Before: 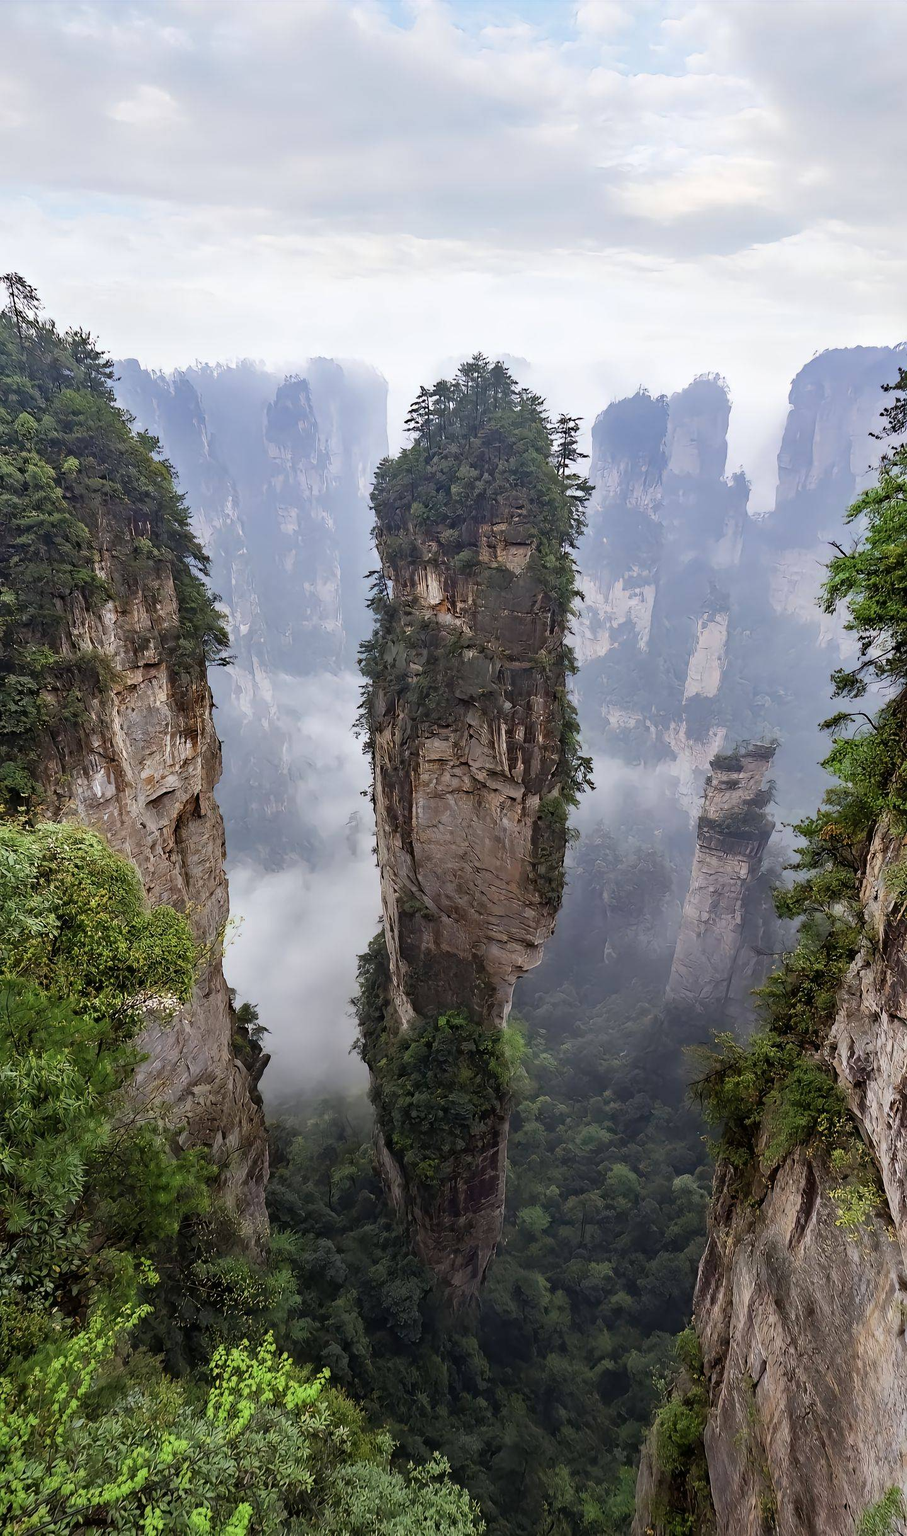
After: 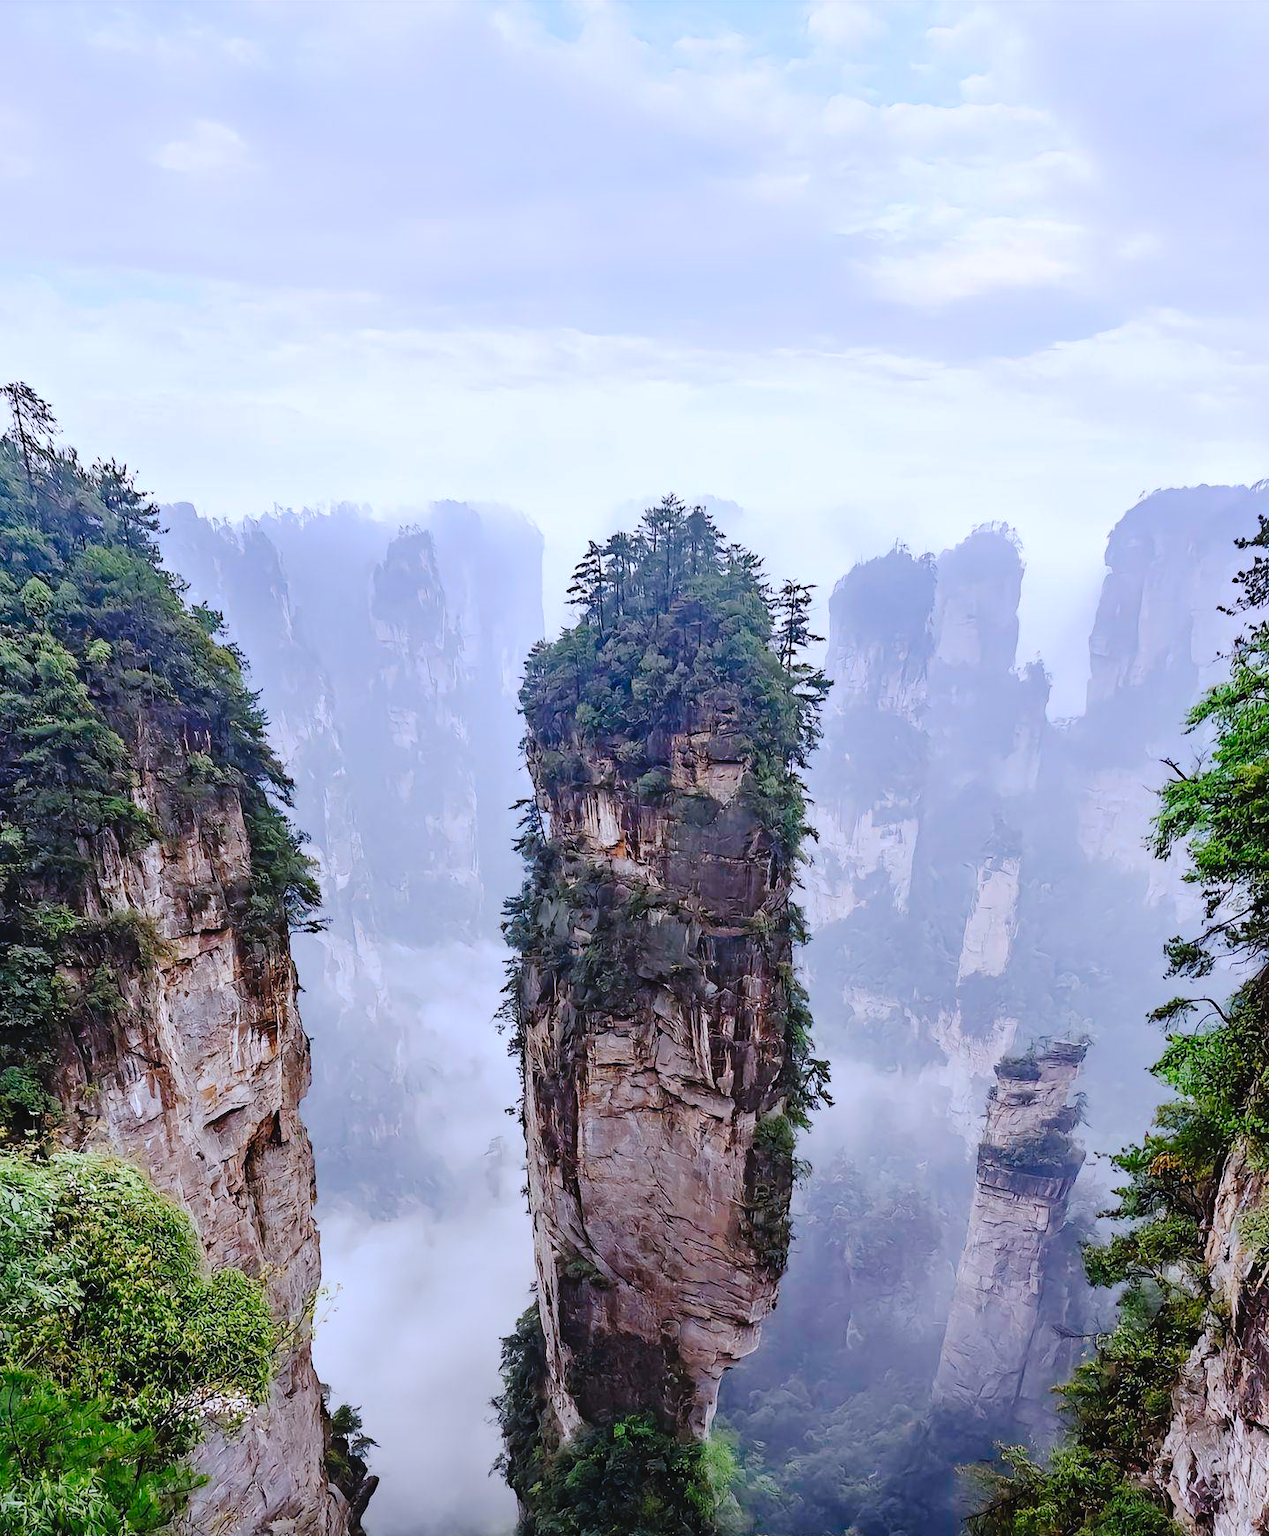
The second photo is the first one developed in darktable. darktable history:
crop: bottom 28.576%
tone curve: curves: ch0 [(0, 0) (0.003, 0.031) (0.011, 0.033) (0.025, 0.038) (0.044, 0.049) (0.069, 0.059) (0.1, 0.071) (0.136, 0.093) (0.177, 0.142) (0.224, 0.204) (0.277, 0.292) (0.335, 0.387) (0.399, 0.484) (0.468, 0.567) (0.543, 0.643) (0.623, 0.712) (0.709, 0.776) (0.801, 0.837) (0.898, 0.903) (1, 1)], preserve colors none
color calibration: illuminant as shot in camera, x 0.377, y 0.392, temperature 4169.3 K, saturation algorithm version 1 (2020)
